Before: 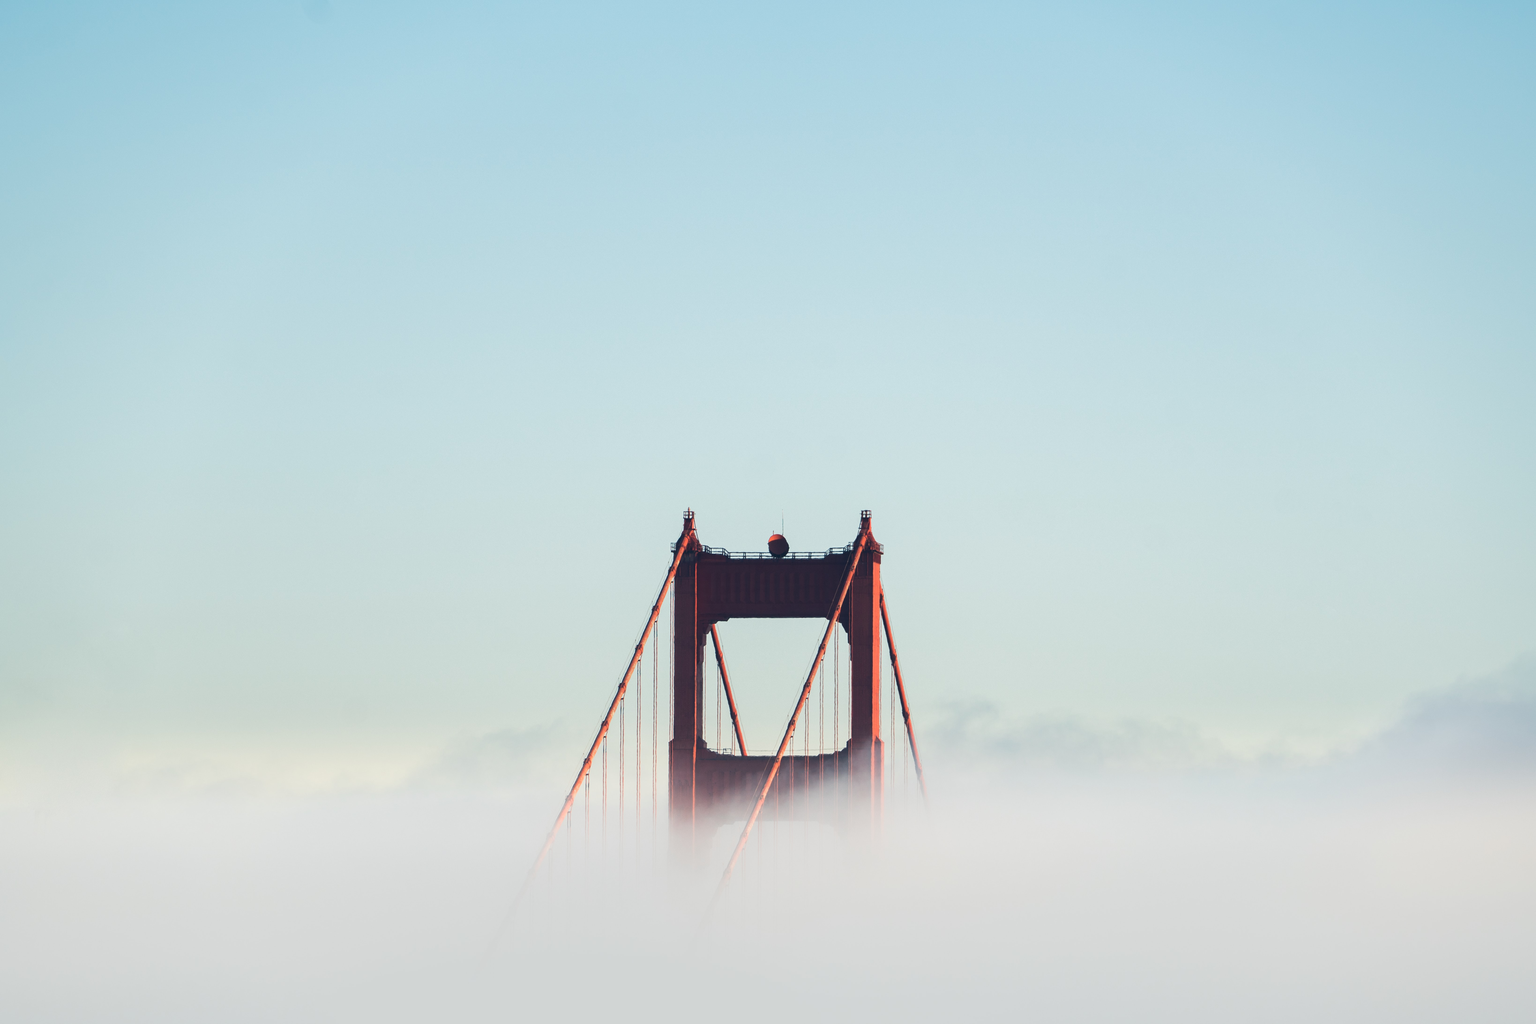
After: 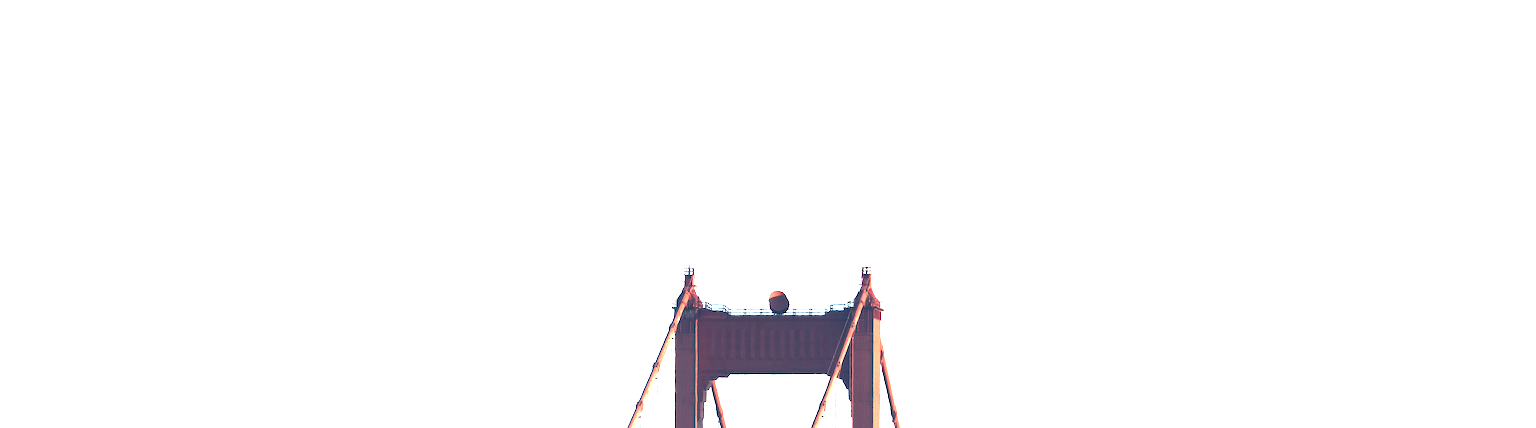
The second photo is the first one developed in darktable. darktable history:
crop and rotate: top 23.84%, bottom 34.294%
exposure: black level correction 0, exposure 1.75 EV, compensate exposure bias true, compensate highlight preservation false
